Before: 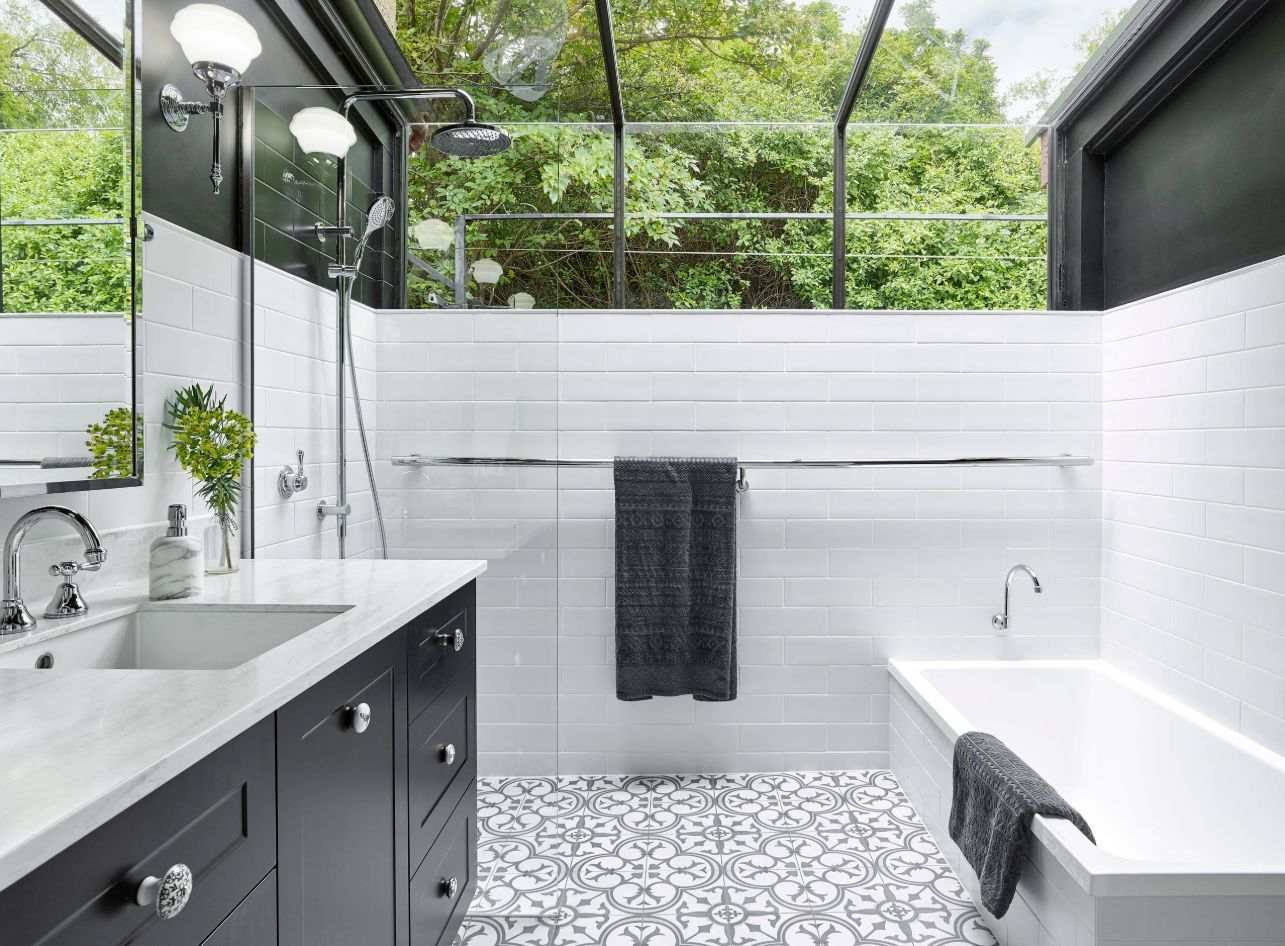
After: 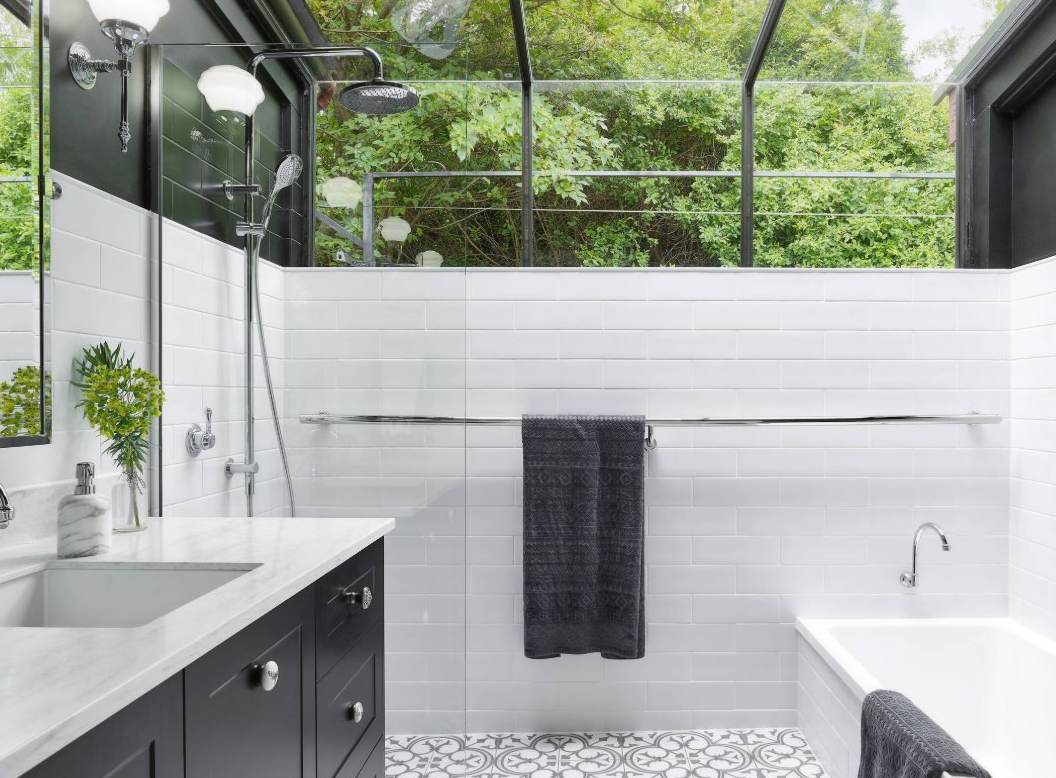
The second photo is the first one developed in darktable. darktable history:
crop and rotate: left 7.196%, top 4.574%, right 10.605%, bottom 13.178%
contrast equalizer: octaves 7, y [[0.502, 0.505, 0.512, 0.529, 0.564, 0.588], [0.5 ×6], [0.502, 0.505, 0.512, 0.529, 0.564, 0.588], [0, 0.001, 0.001, 0.004, 0.008, 0.011], [0, 0.001, 0.001, 0.004, 0.008, 0.011]], mix -1
